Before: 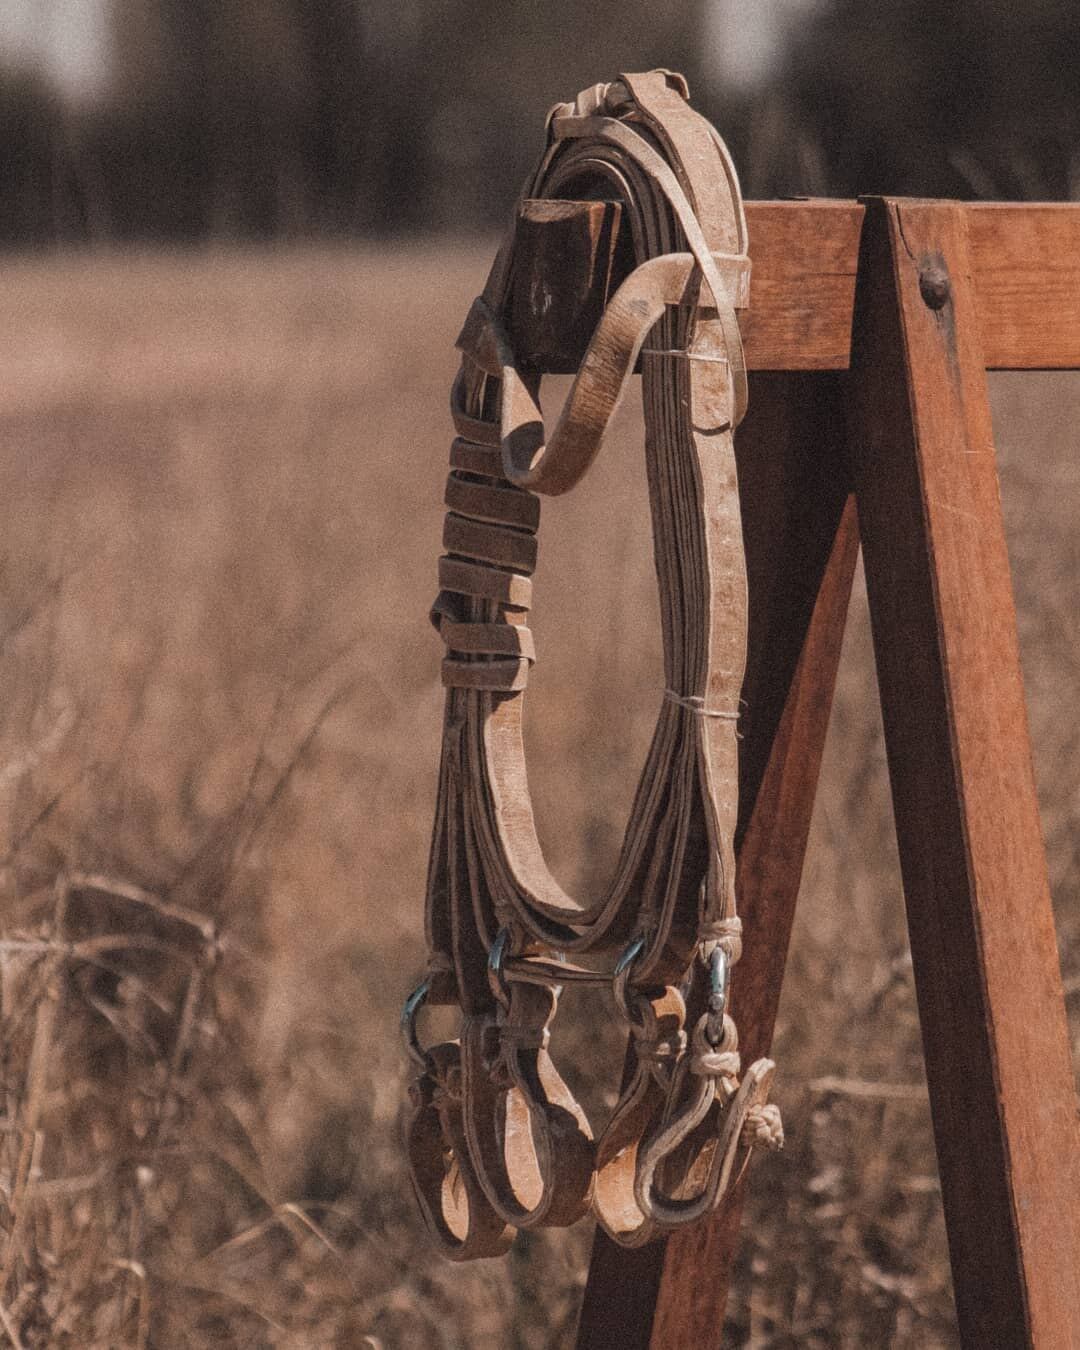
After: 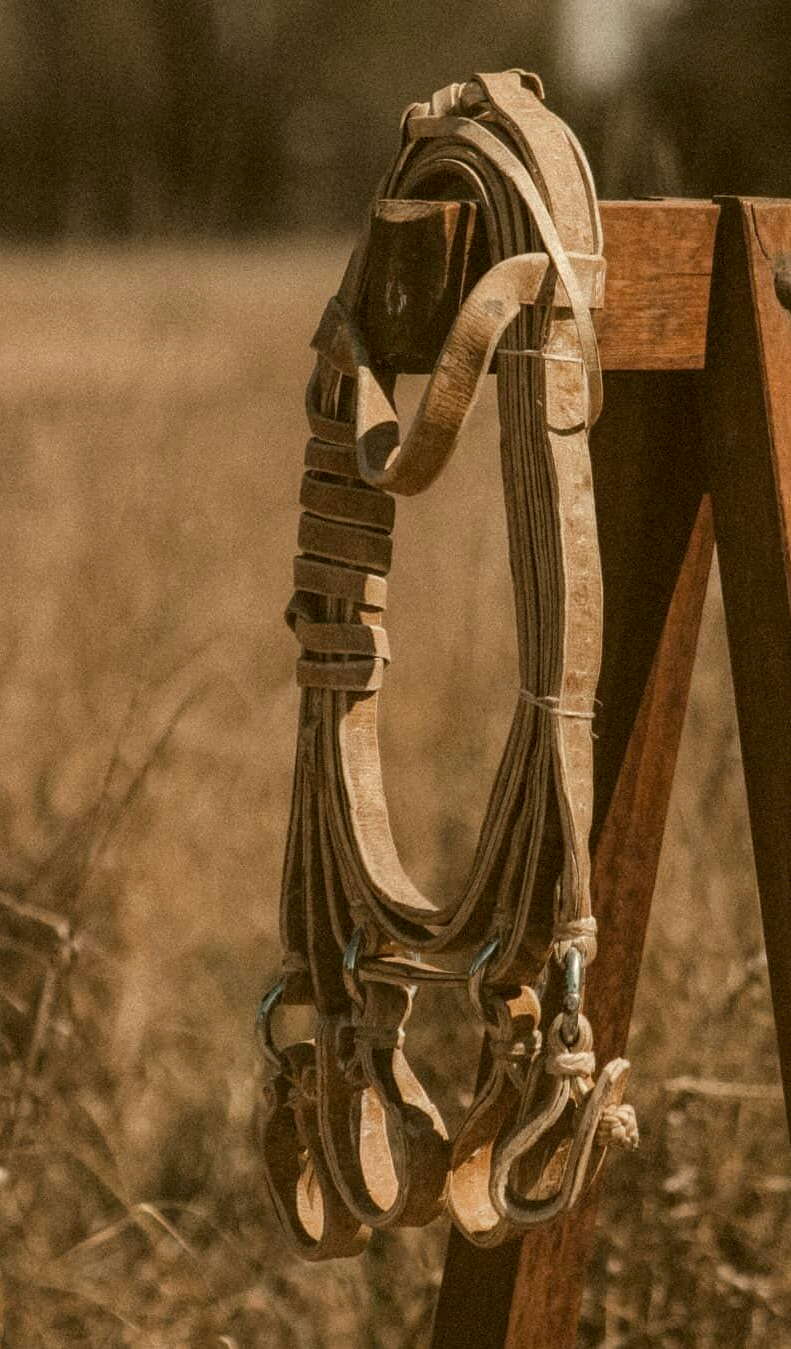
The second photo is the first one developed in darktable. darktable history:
local contrast: highlights 100%, shadows 100%, detail 120%, midtone range 0.2
crop: left 13.443%, right 13.31%
color correction: highlights a* -1.43, highlights b* 10.12, shadows a* 0.395, shadows b* 19.35
